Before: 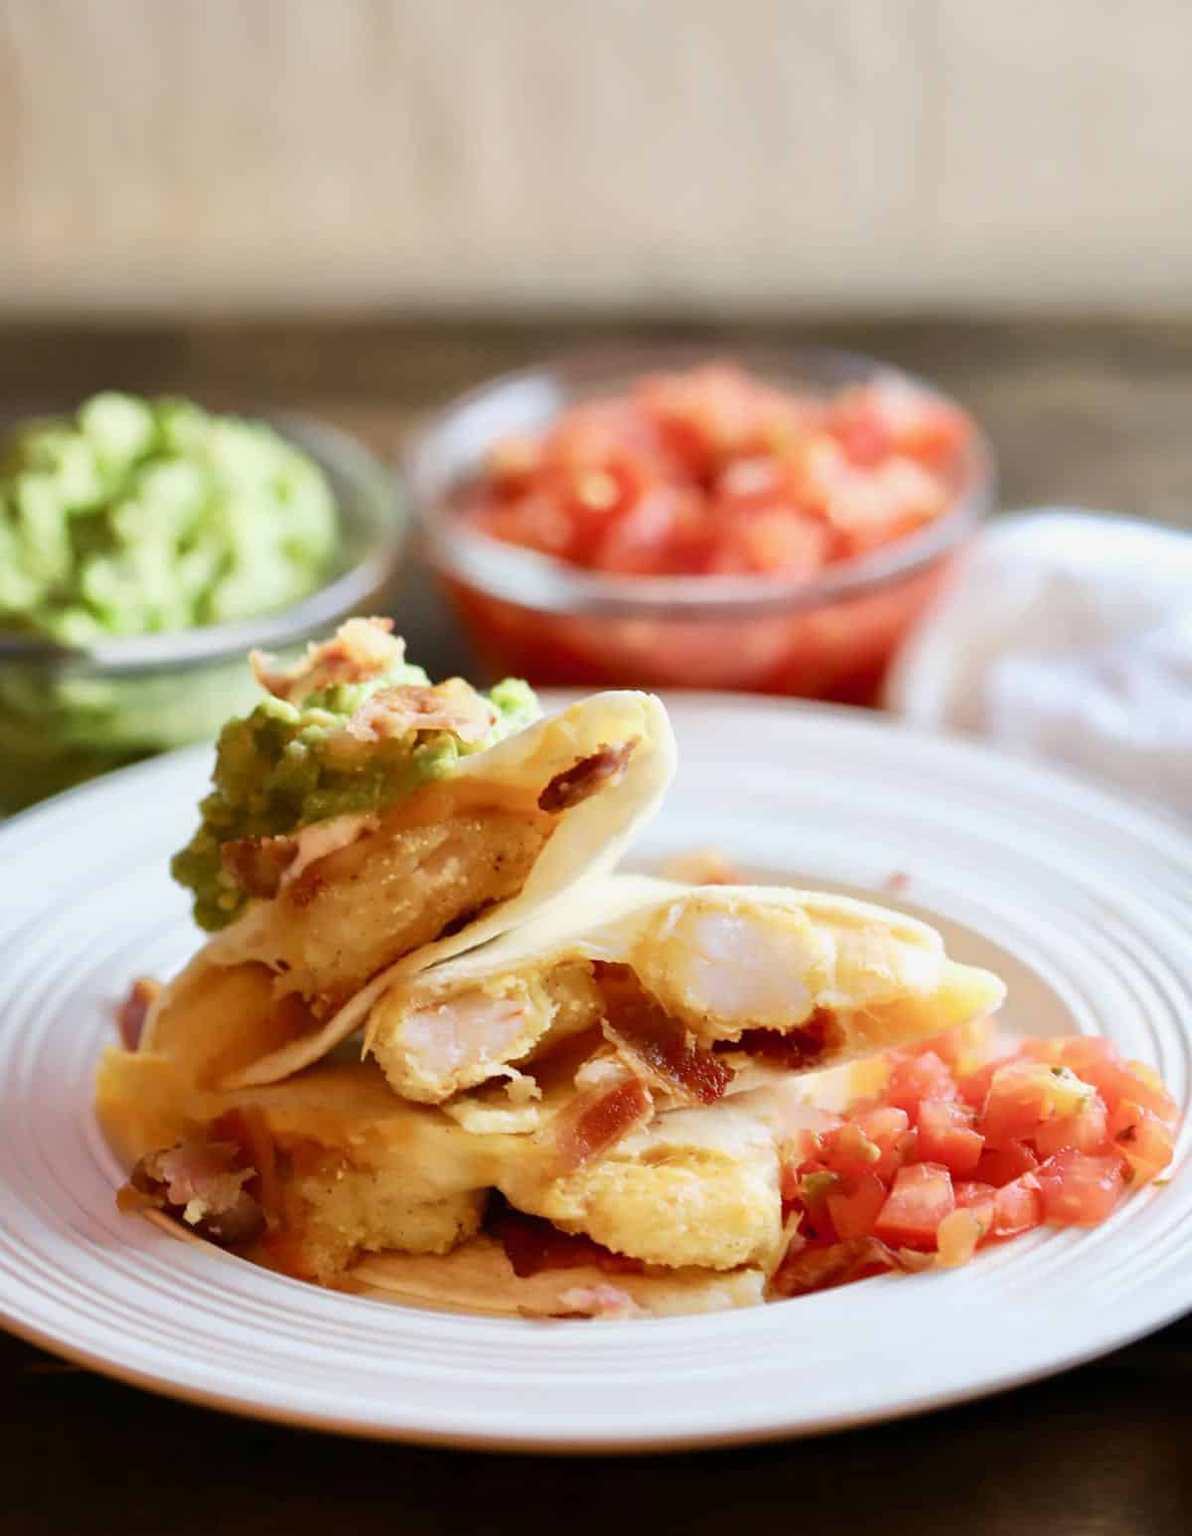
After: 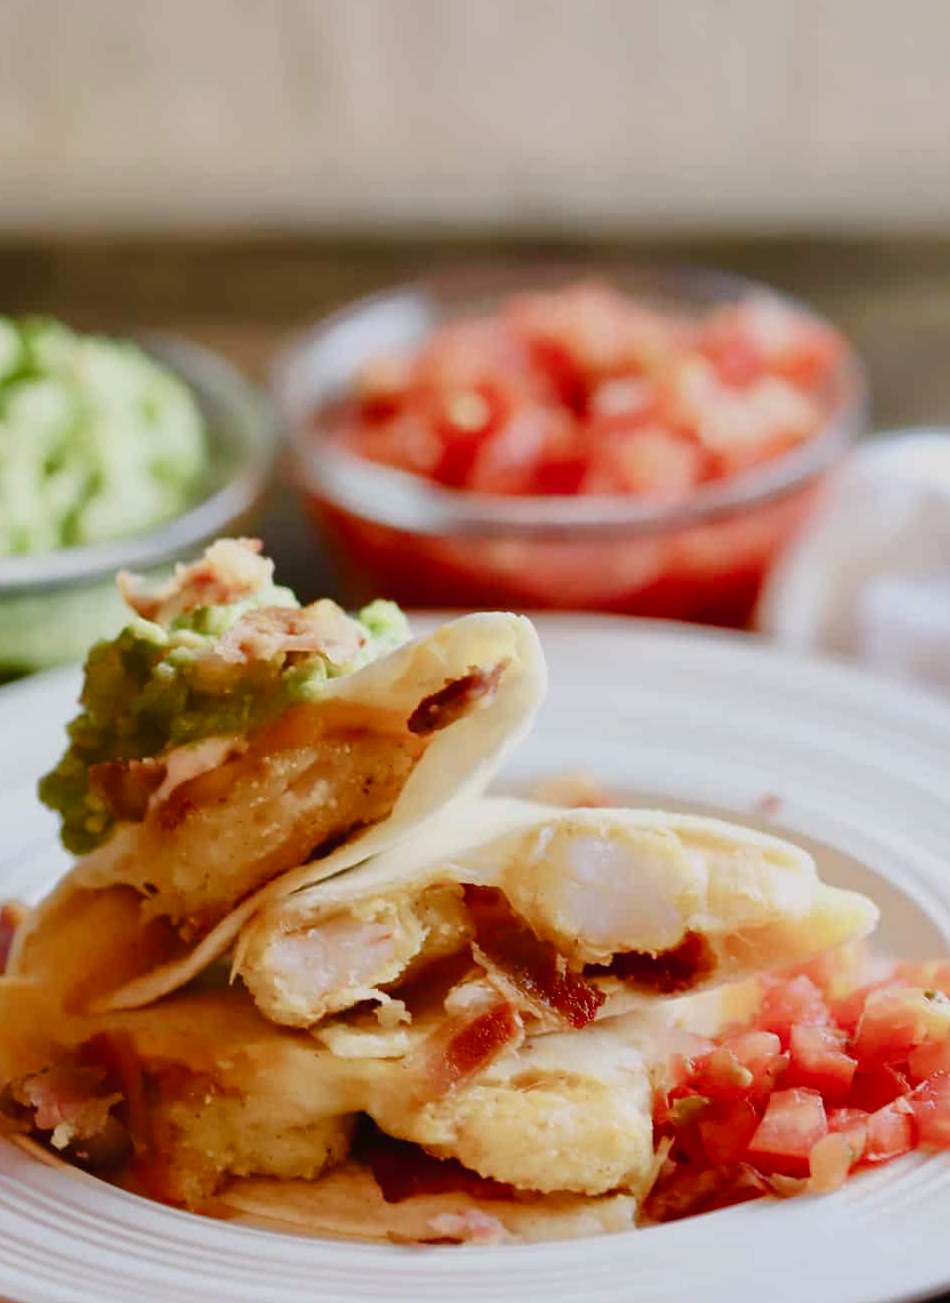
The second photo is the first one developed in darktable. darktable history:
crop: left 11.225%, top 5.381%, right 9.565%, bottom 10.314%
color balance rgb: shadows lift › chroma 1%, shadows lift › hue 113°, highlights gain › chroma 0.2%, highlights gain › hue 333°, perceptual saturation grading › global saturation 20%, perceptual saturation grading › highlights -50%, perceptual saturation grading › shadows 25%, contrast -10%
tone curve: curves: ch0 [(0, 0) (0.003, 0.019) (0.011, 0.022) (0.025, 0.027) (0.044, 0.037) (0.069, 0.049) (0.1, 0.066) (0.136, 0.091) (0.177, 0.125) (0.224, 0.159) (0.277, 0.206) (0.335, 0.266) (0.399, 0.332) (0.468, 0.411) (0.543, 0.492) (0.623, 0.577) (0.709, 0.668) (0.801, 0.767) (0.898, 0.869) (1, 1)], preserve colors none
